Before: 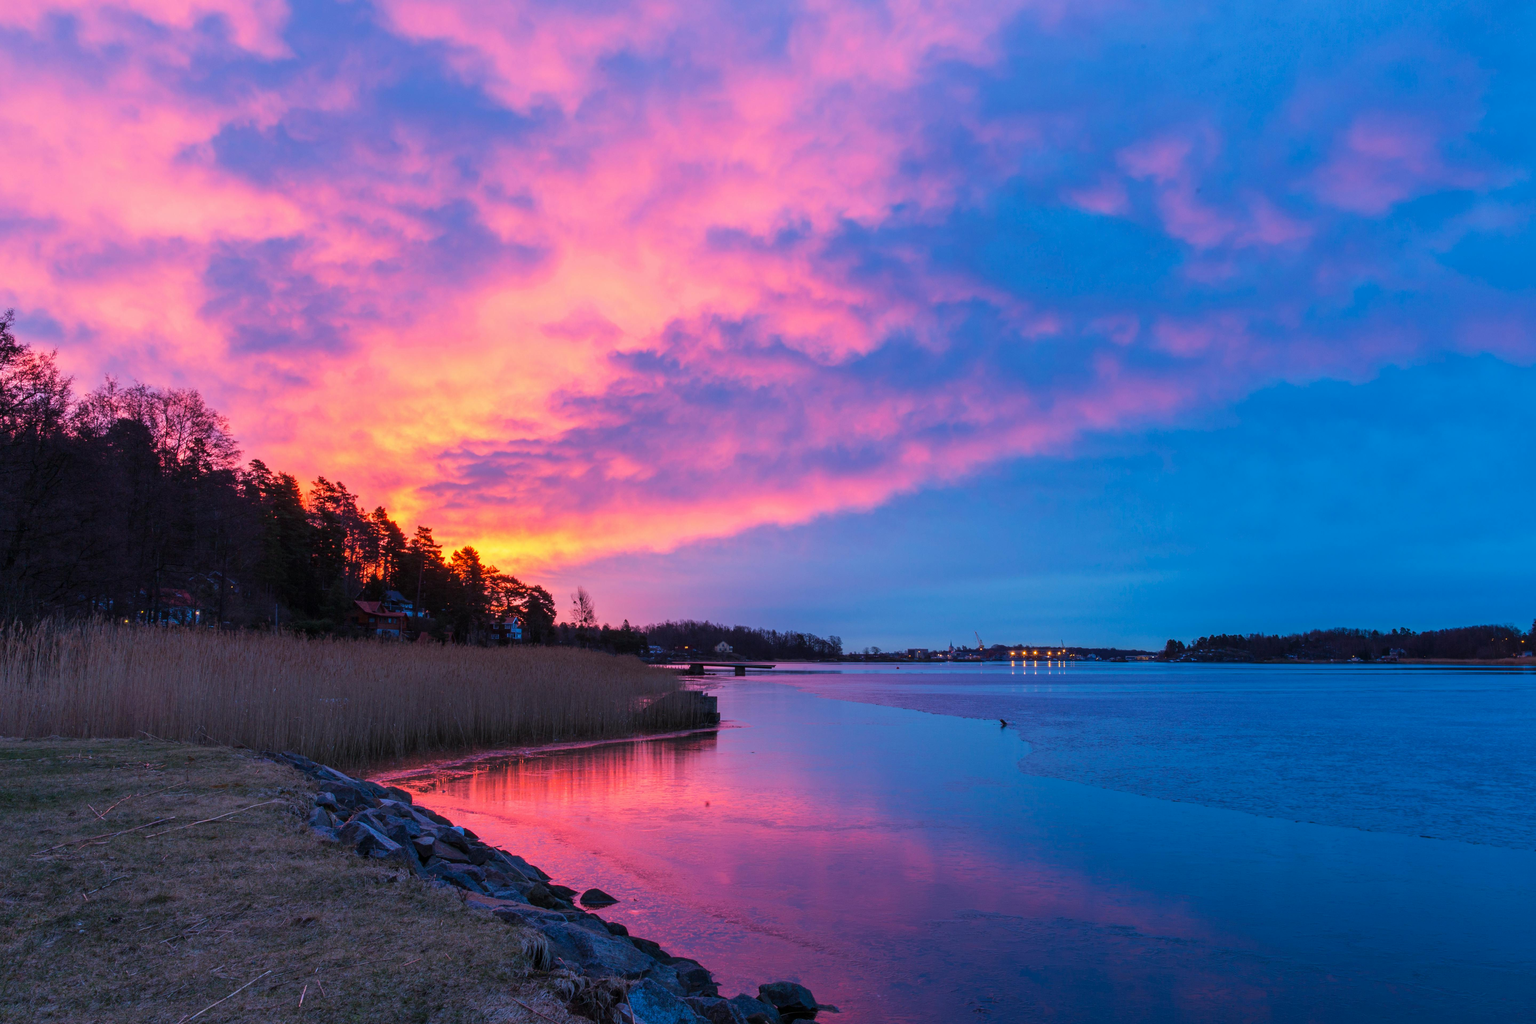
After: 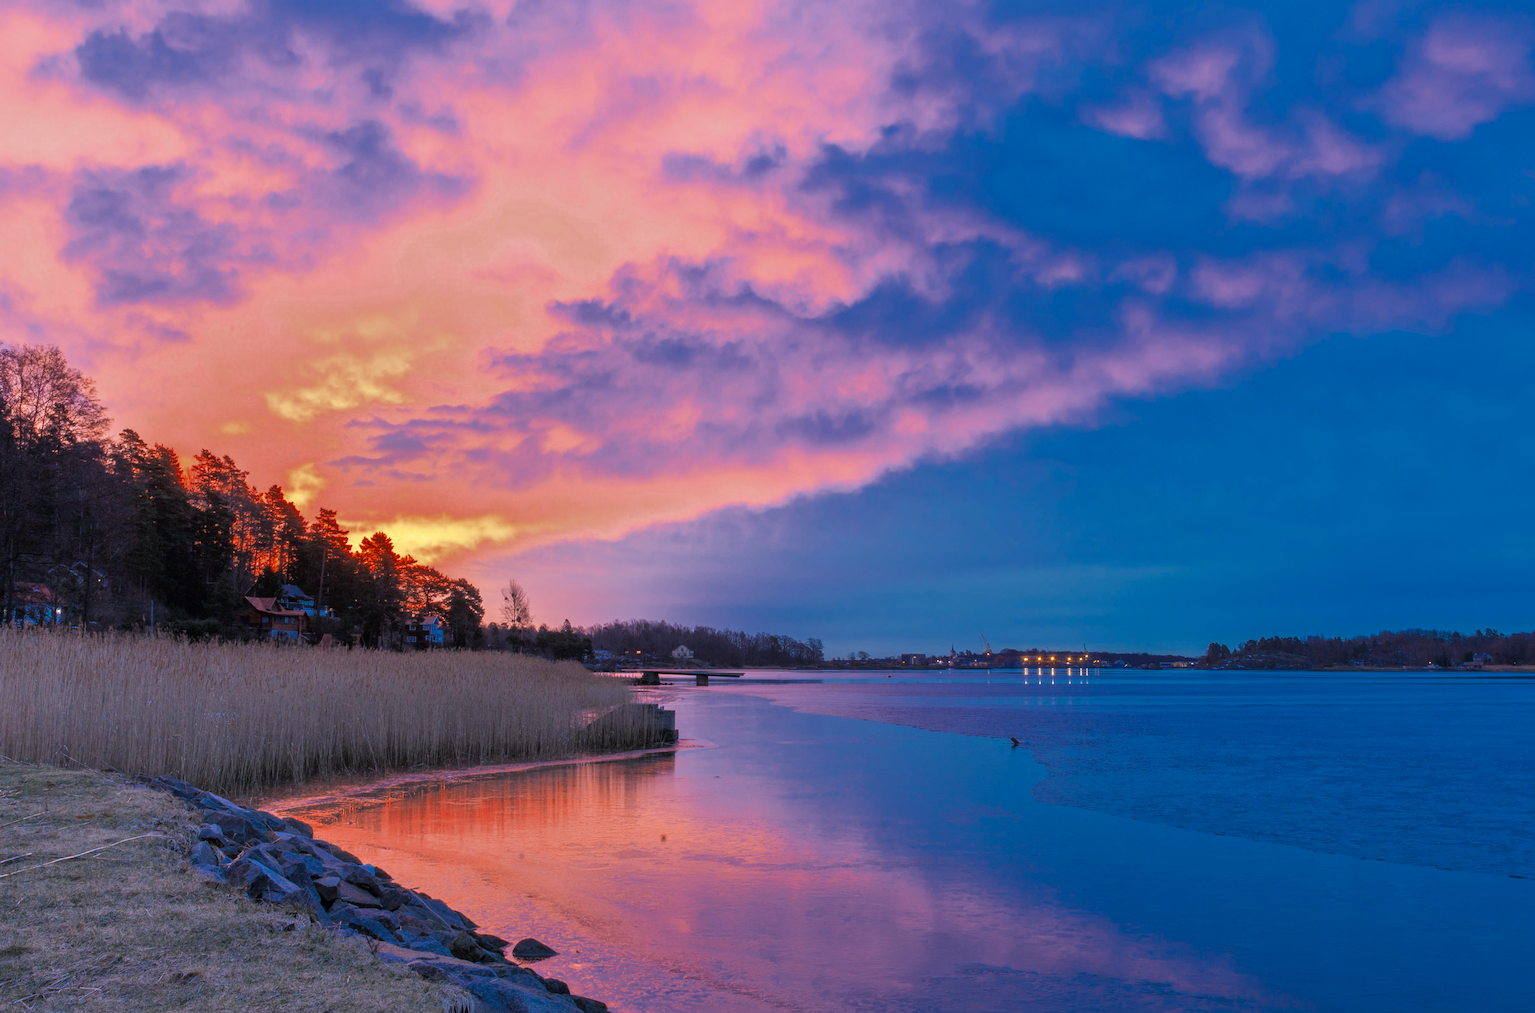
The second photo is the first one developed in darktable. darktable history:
crop and rotate: left 9.687%, top 9.585%, right 6.029%, bottom 6.962%
color zones: curves: ch0 [(0, 0.5) (0.125, 0.4) (0.25, 0.5) (0.375, 0.4) (0.5, 0.4) (0.625, 0.35) (0.75, 0.35) (0.875, 0.5)]; ch1 [(0, 0.35) (0.125, 0.45) (0.25, 0.35) (0.375, 0.35) (0.5, 0.35) (0.625, 0.35) (0.75, 0.45) (0.875, 0.35)]; ch2 [(0, 0.6) (0.125, 0.5) (0.25, 0.5) (0.375, 0.6) (0.5, 0.6) (0.625, 0.5) (0.75, 0.5) (0.875, 0.5)]
tone equalizer: -7 EV 0.152 EV, -6 EV 0.613 EV, -5 EV 1.12 EV, -4 EV 1.32 EV, -3 EV 1.18 EV, -2 EV 0.6 EV, -1 EV 0.162 EV
